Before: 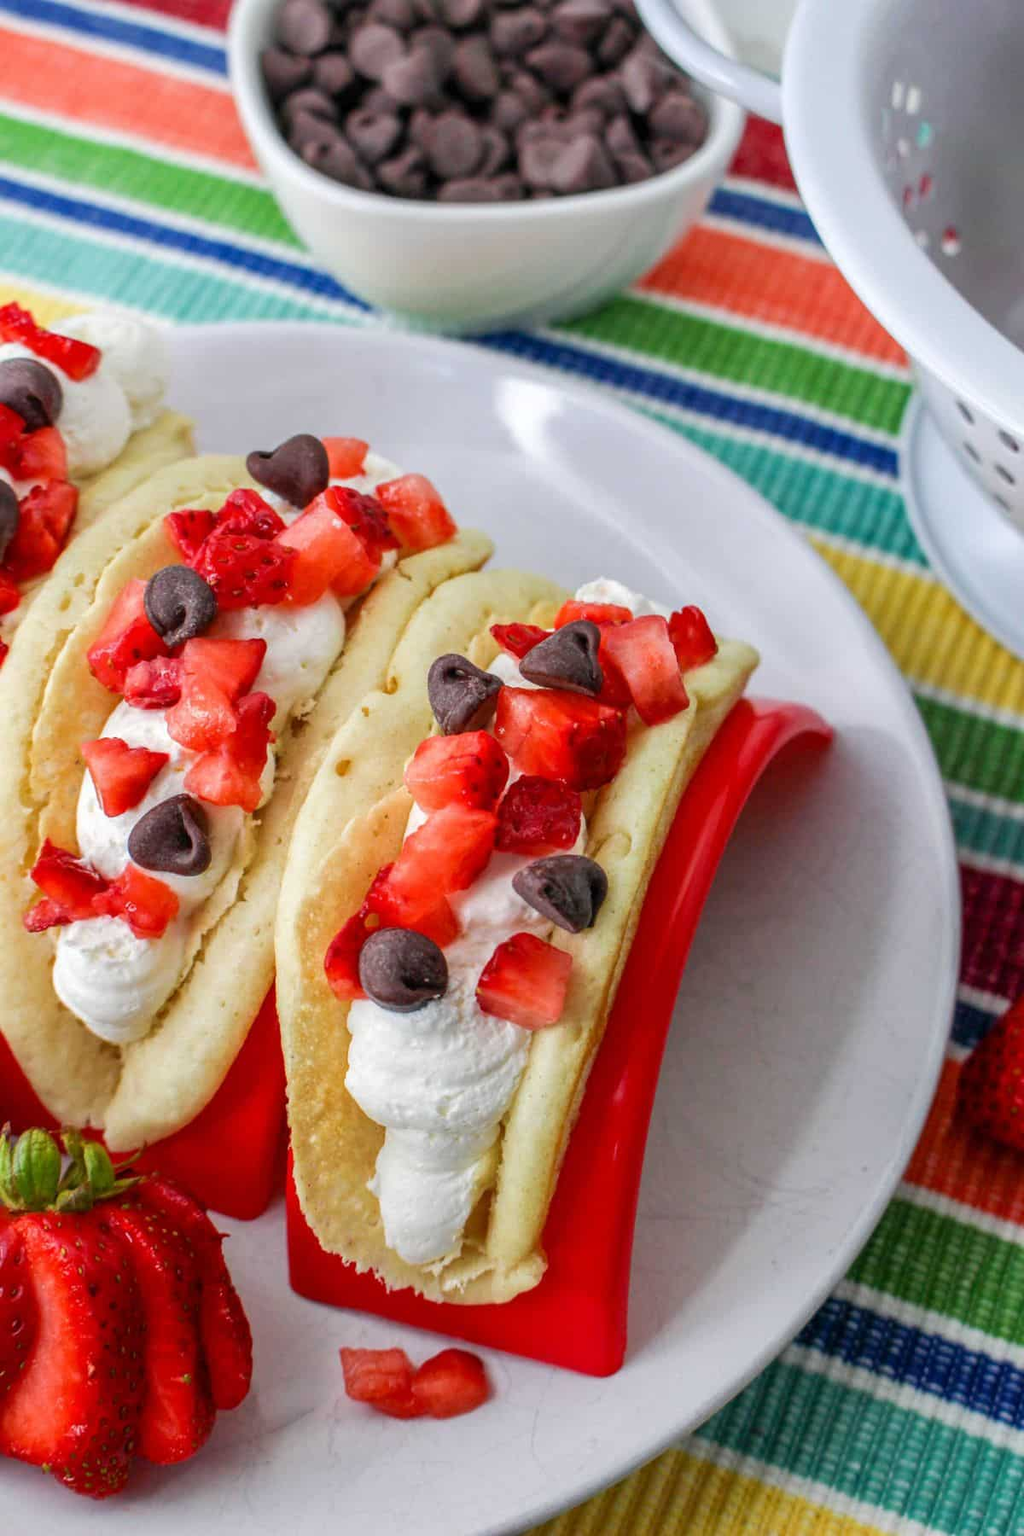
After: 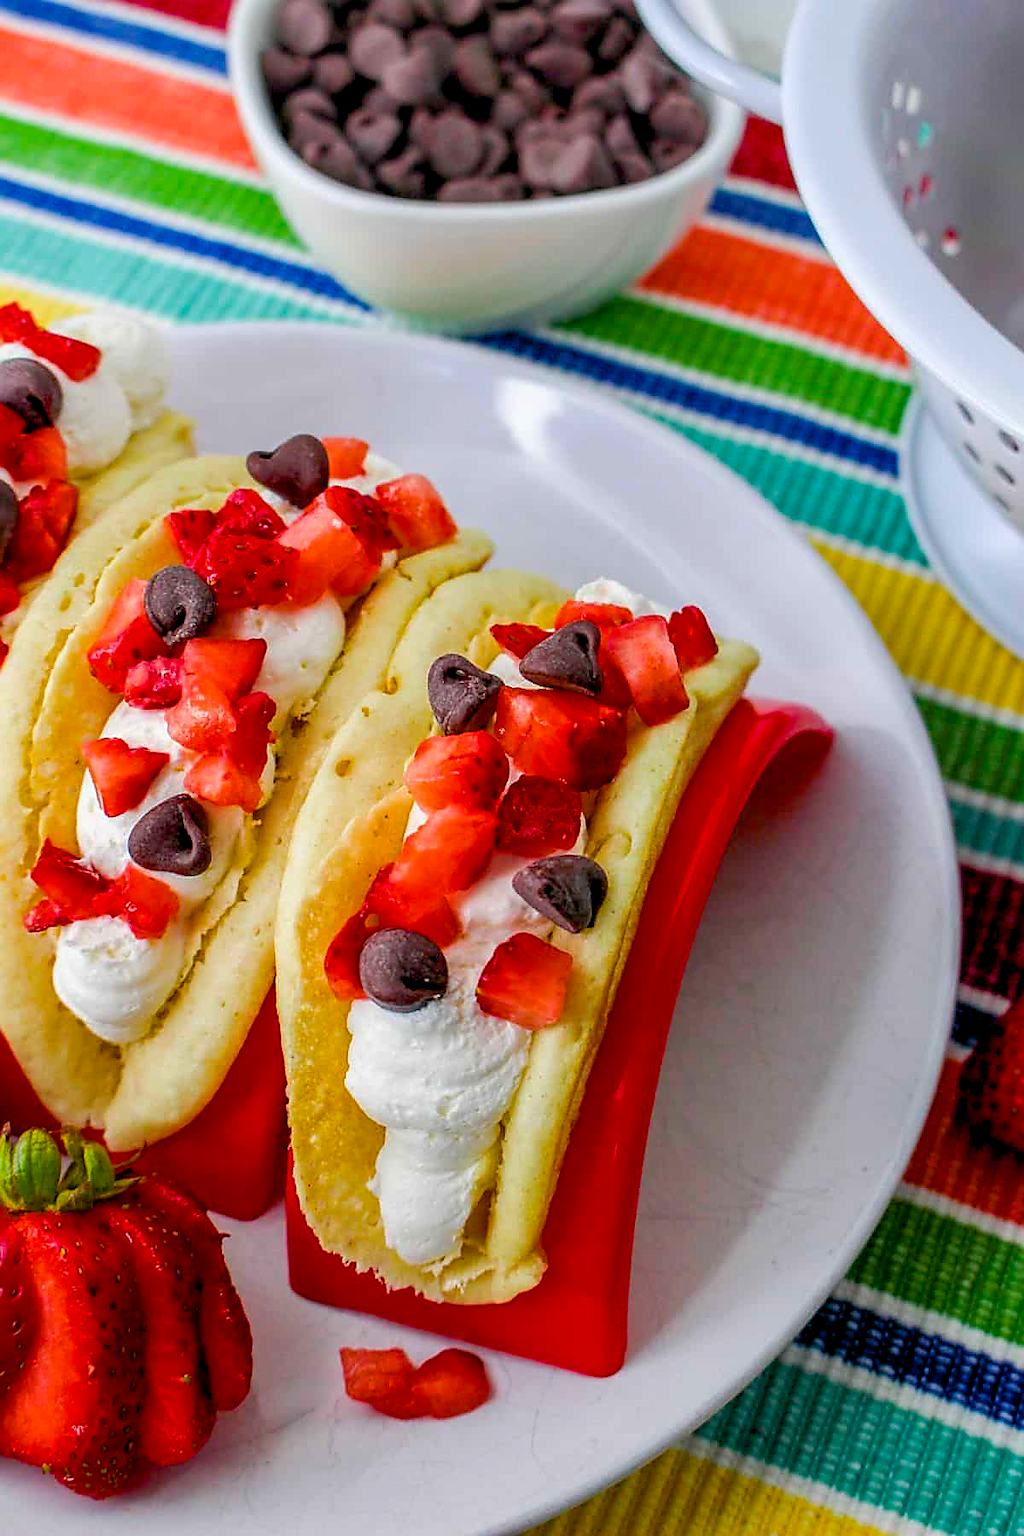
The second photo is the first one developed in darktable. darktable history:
sharpen: radius 1.389, amount 1.243, threshold 0.796
color balance rgb: global offset › luminance -0.873%, perceptual saturation grading › global saturation 31.162%, perceptual brilliance grading › global brilliance 2.243%, perceptual brilliance grading › highlights -3.842%, global vibrance 20.605%
